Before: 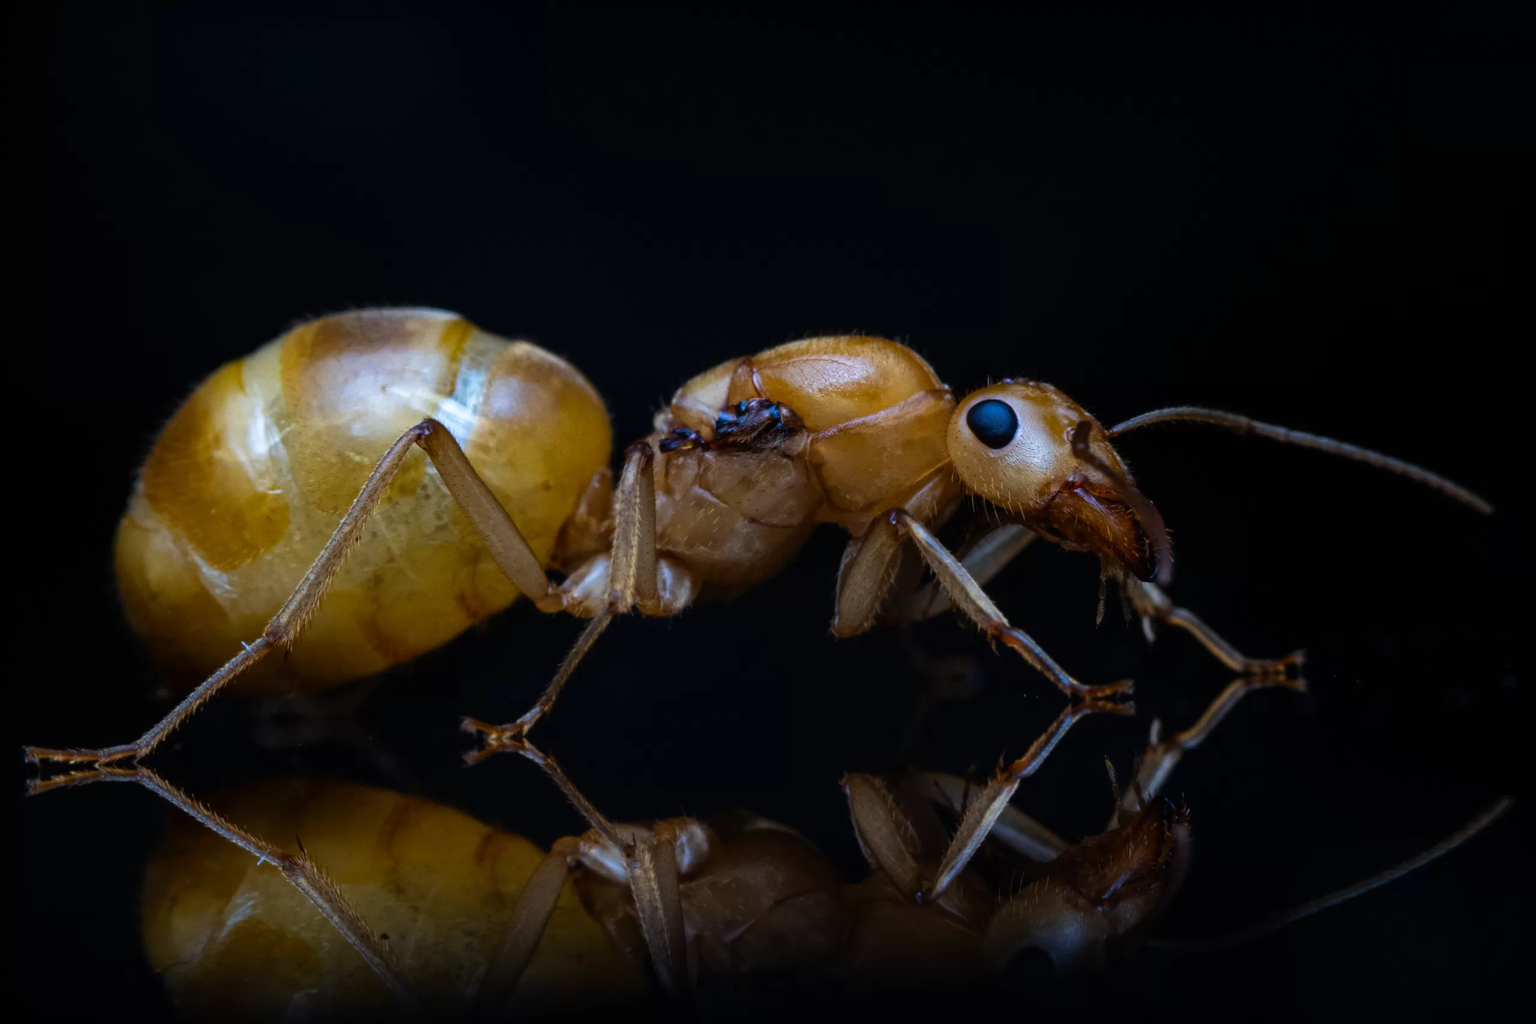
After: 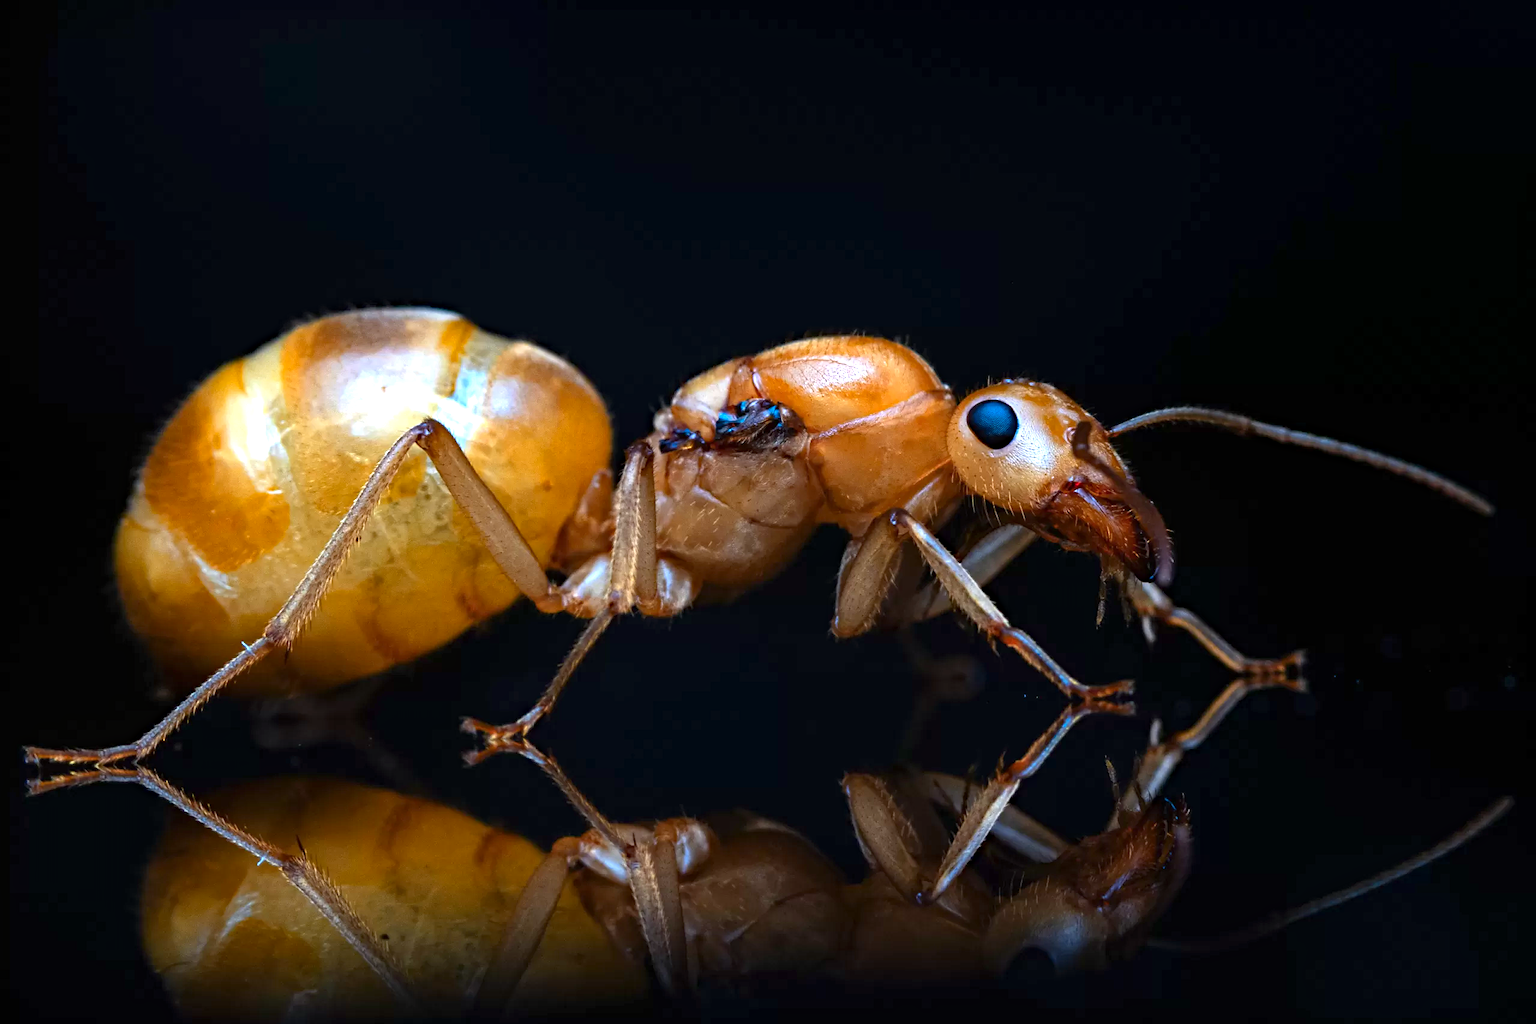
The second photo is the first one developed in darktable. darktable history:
color zones: curves: ch1 [(0.239, 0.552) (0.75, 0.5)]; ch2 [(0.25, 0.462) (0.749, 0.457)]
exposure: exposure 1.152 EV, compensate highlight preservation false
haze removal: adaptive false
sharpen: radius 1.86, amount 0.407, threshold 1.712
